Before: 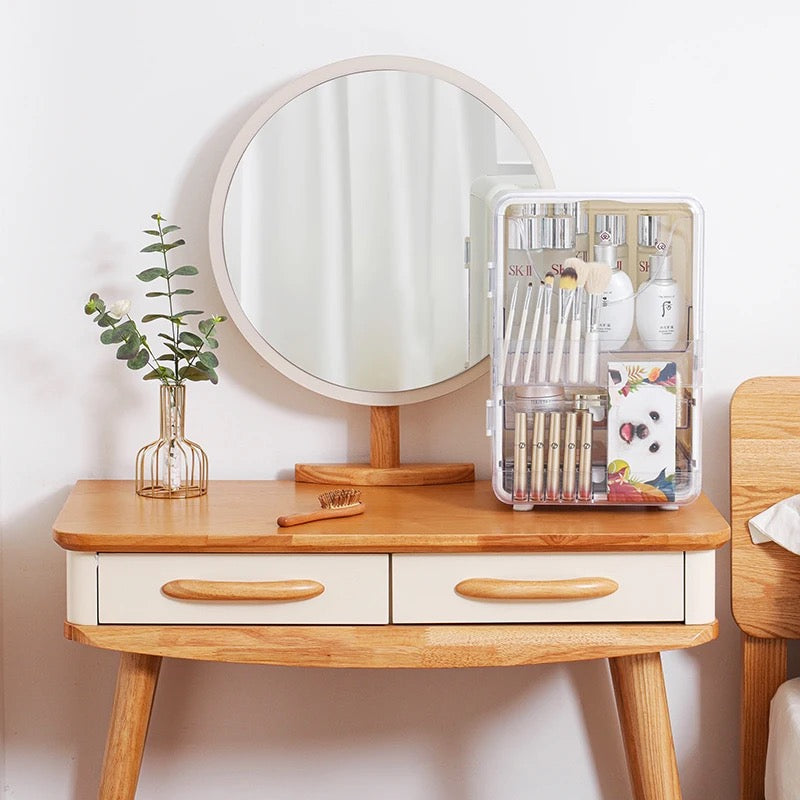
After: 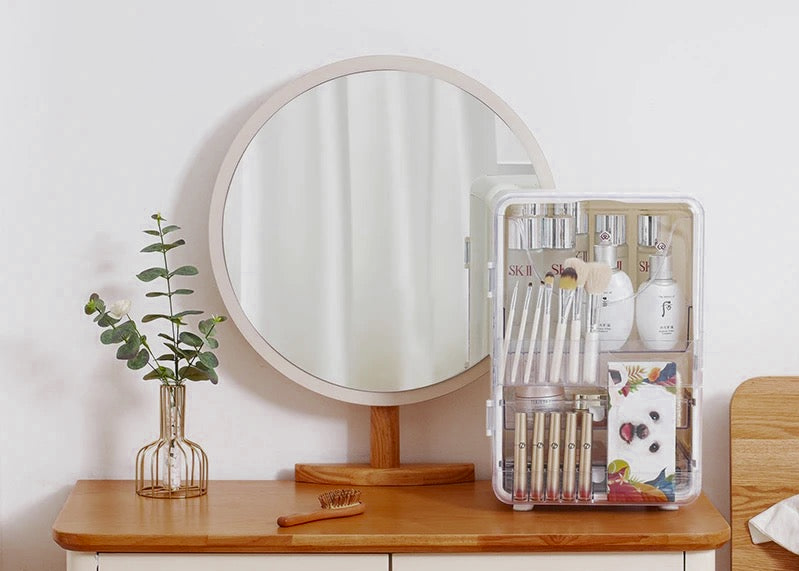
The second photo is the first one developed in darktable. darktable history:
exposure: exposure -0.177 EV, compensate highlight preservation false
crop: bottom 28.576%
rgb levels: preserve colors max RGB
color zones: curves: ch0 [(0.27, 0.396) (0.563, 0.504) (0.75, 0.5) (0.787, 0.307)]
